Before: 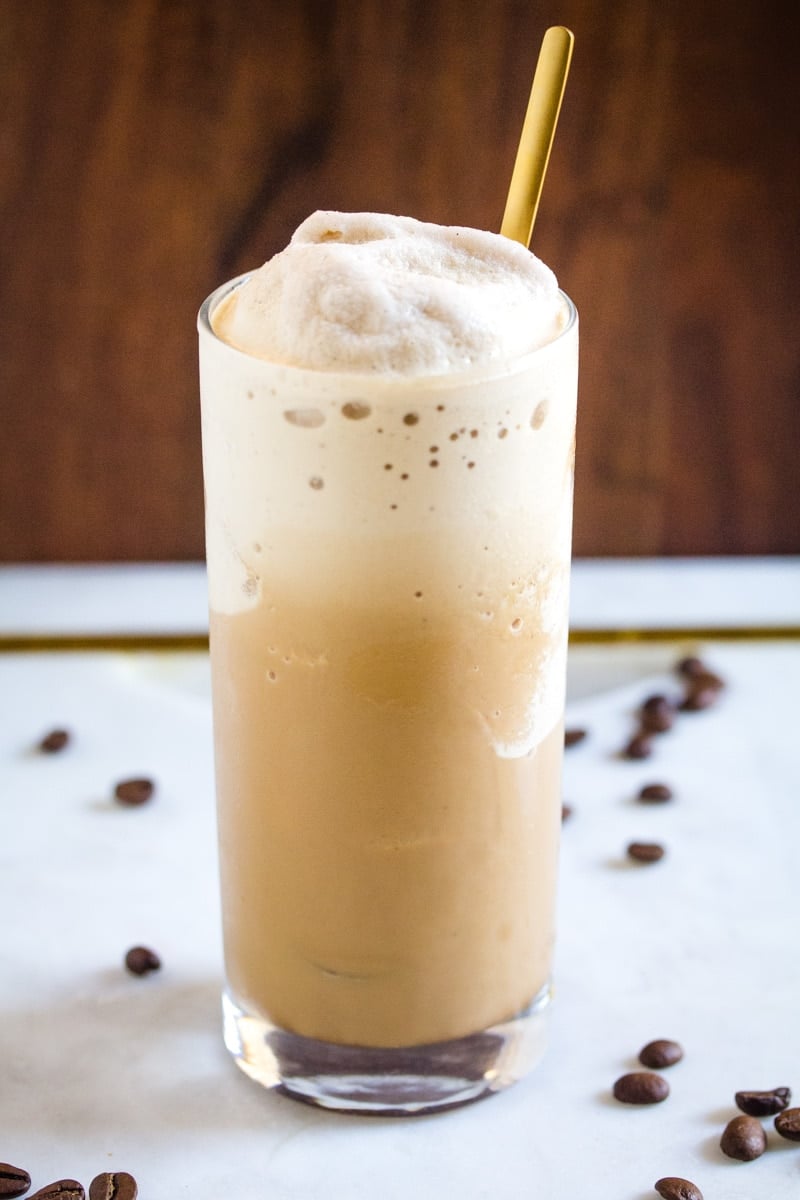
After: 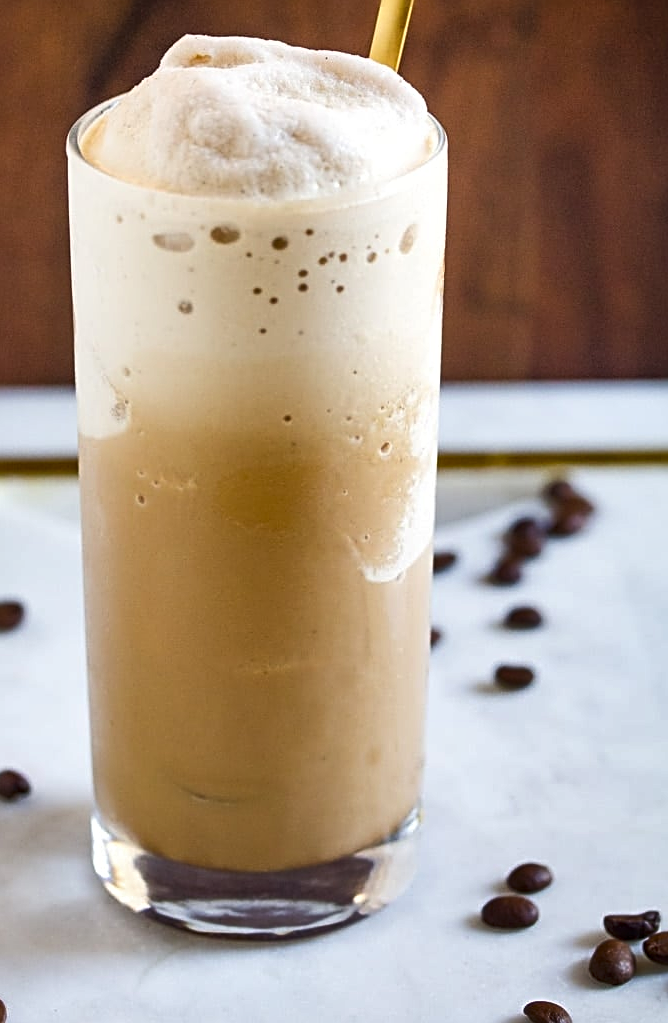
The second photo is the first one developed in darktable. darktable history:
crop: left 16.45%, top 14.699%
shadows and highlights: radius 116.1, shadows 42.45, highlights -61.54, soften with gaussian
sharpen: radius 2.745
